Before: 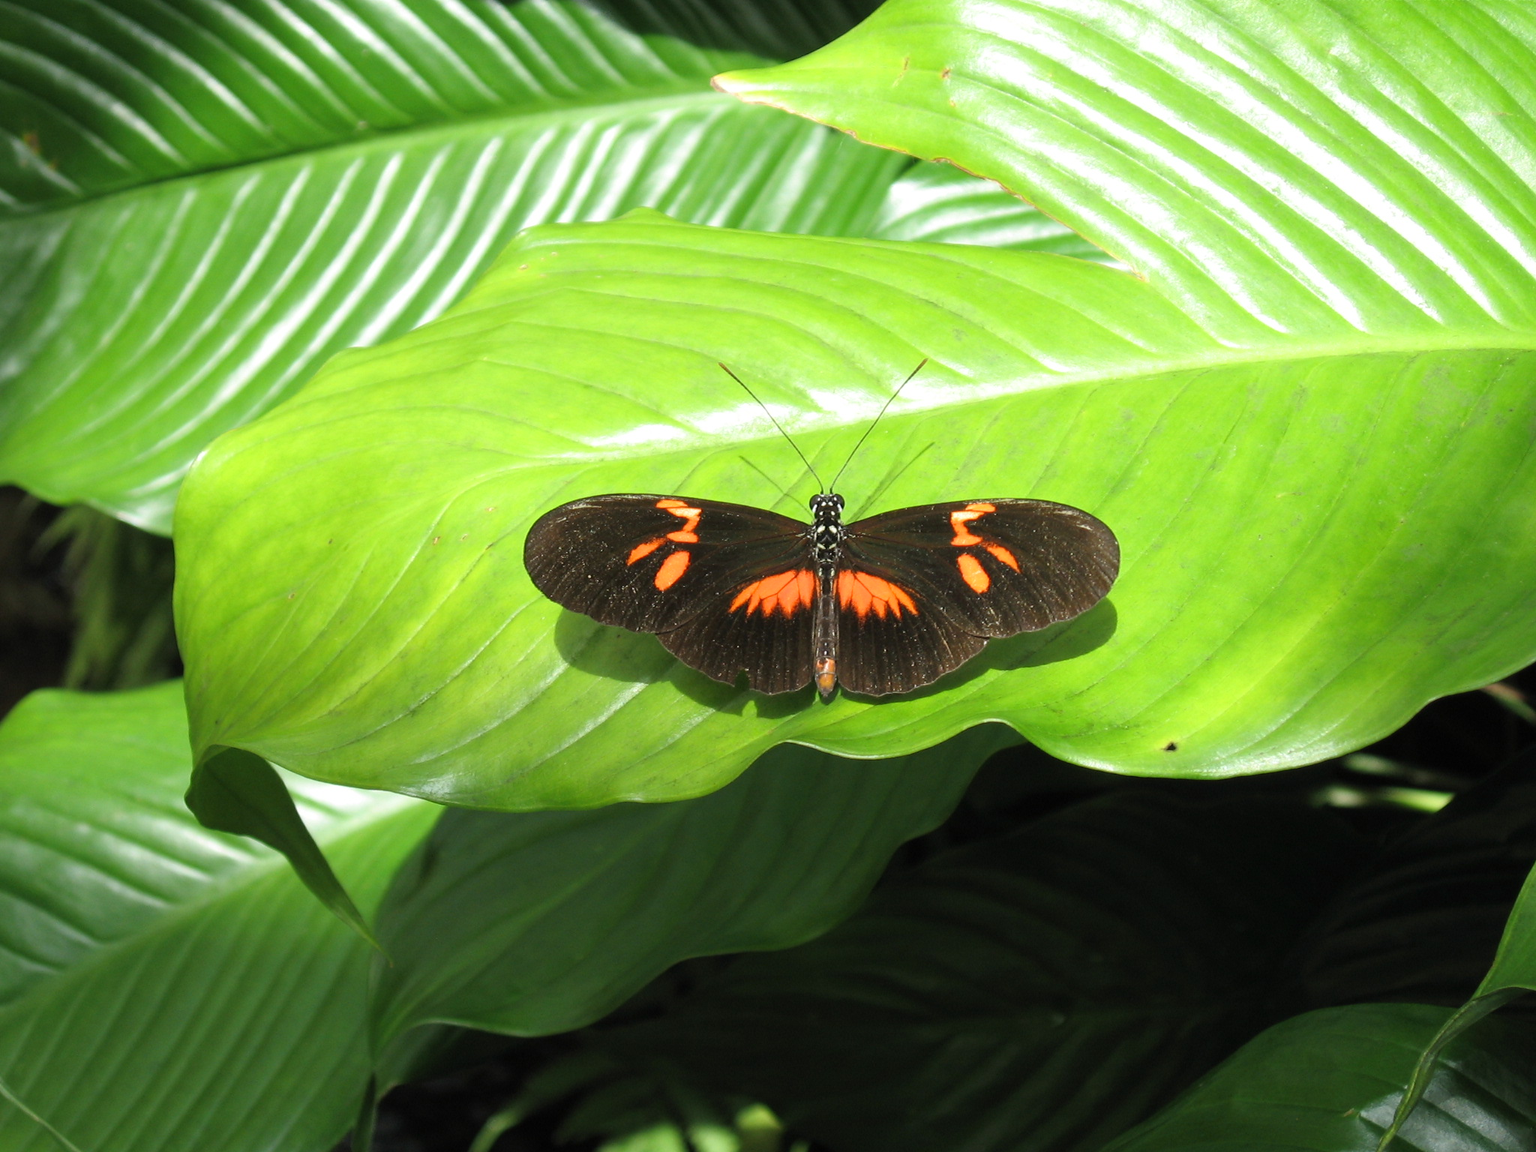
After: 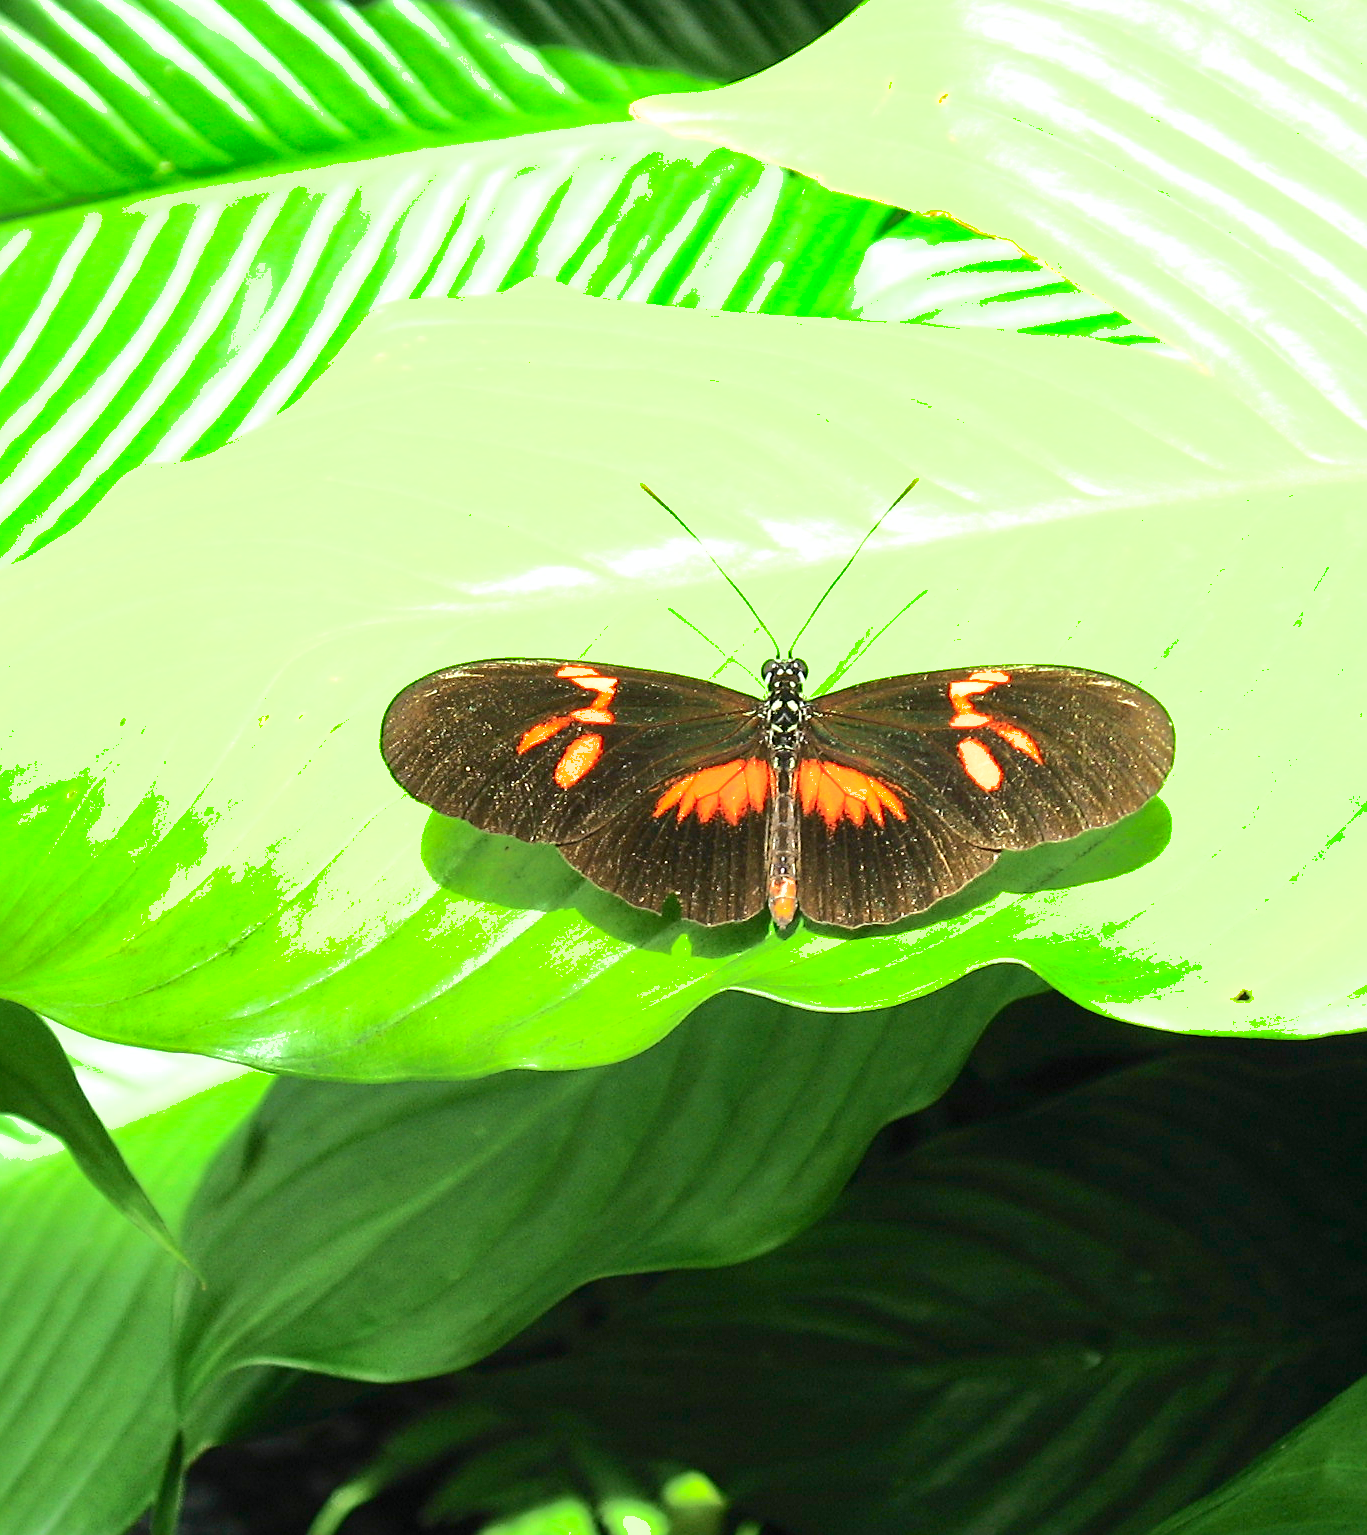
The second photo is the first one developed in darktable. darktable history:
crop and rotate: left 15.54%, right 17.692%
shadows and highlights: shadows 30.17
exposure: exposure 1.164 EV, compensate highlight preservation false
sharpen: on, module defaults
contrast brightness saturation: saturation -0.151
tone curve: curves: ch0 [(0, 0.003) (0.044, 0.032) (0.12, 0.089) (0.197, 0.168) (0.281, 0.273) (0.468, 0.548) (0.588, 0.71) (0.701, 0.815) (0.86, 0.922) (1, 0.982)]; ch1 [(0, 0) (0.247, 0.215) (0.433, 0.382) (0.466, 0.426) (0.493, 0.481) (0.501, 0.5) (0.517, 0.524) (0.557, 0.582) (0.598, 0.651) (0.671, 0.735) (0.796, 0.85) (1, 1)]; ch2 [(0, 0) (0.249, 0.216) (0.357, 0.317) (0.448, 0.432) (0.478, 0.492) (0.498, 0.499) (0.517, 0.53) (0.537, 0.57) (0.569, 0.623) (0.61, 0.663) (0.706, 0.75) (0.808, 0.809) (0.991, 0.968)], color space Lab, independent channels, preserve colors none
